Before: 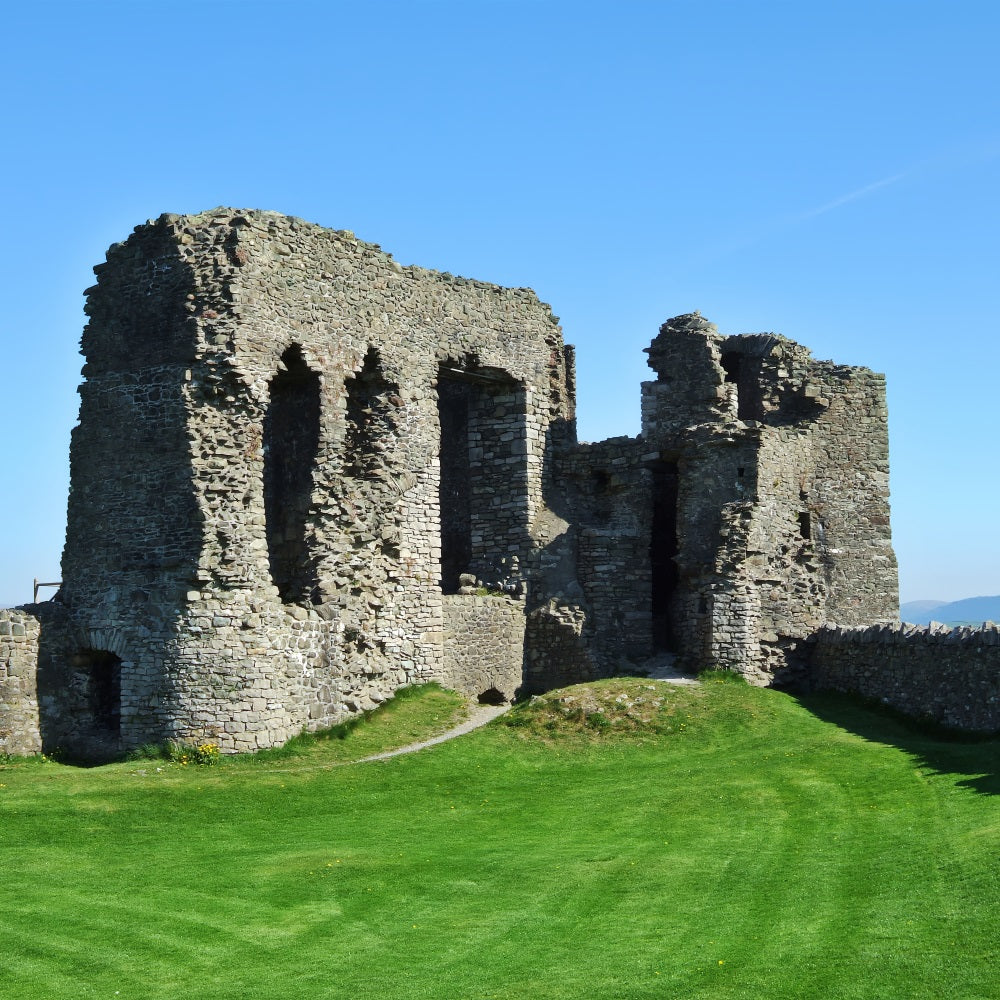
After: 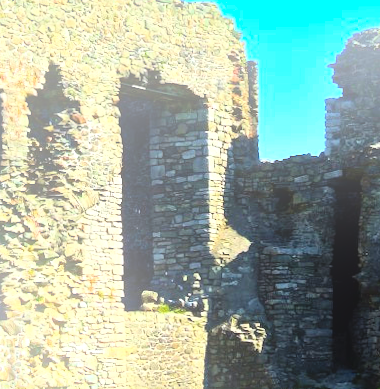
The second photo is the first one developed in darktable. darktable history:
color balance rgb: global vibrance 10%
crop: left 30%, top 30%, right 30%, bottom 30%
tone equalizer: -8 EV -0.75 EV, -7 EV -0.7 EV, -6 EV -0.6 EV, -5 EV -0.4 EV, -3 EV 0.4 EV, -2 EV 0.6 EV, -1 EV 0.7 EV, +0 EV 0.75 EV, edges refinement/feathering 500, mask exposure compensation -1.57 EV, preserve details no
local contrast: mode bilateral grid, contrast 20, coarseness 19, detail 163%, midtone range 0.2
bloom: on, module defaults
rotate and perspective: rotation 0.074°, lens shift (vertical) 0.096, lens shift (horizontal) -0.041, crop left 0.043, crop right 0.952, crop top 0.024, crop bottom 0.979
contrast brightness saturation: contrast 0.2, brightness 0.2, saturation 0.8
